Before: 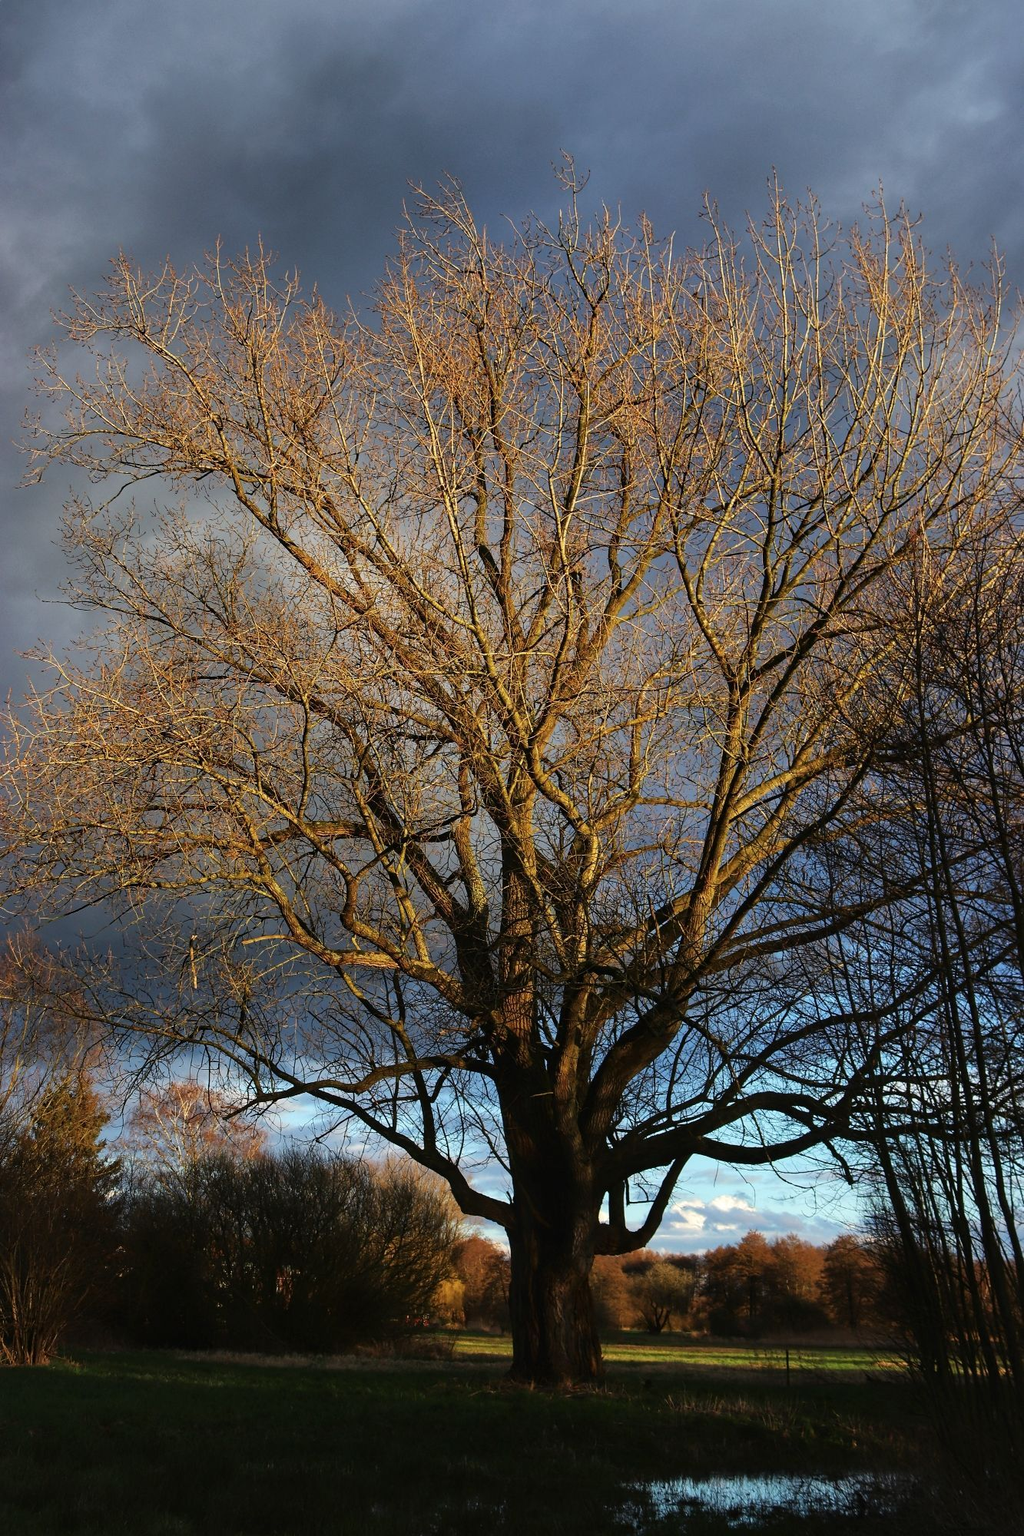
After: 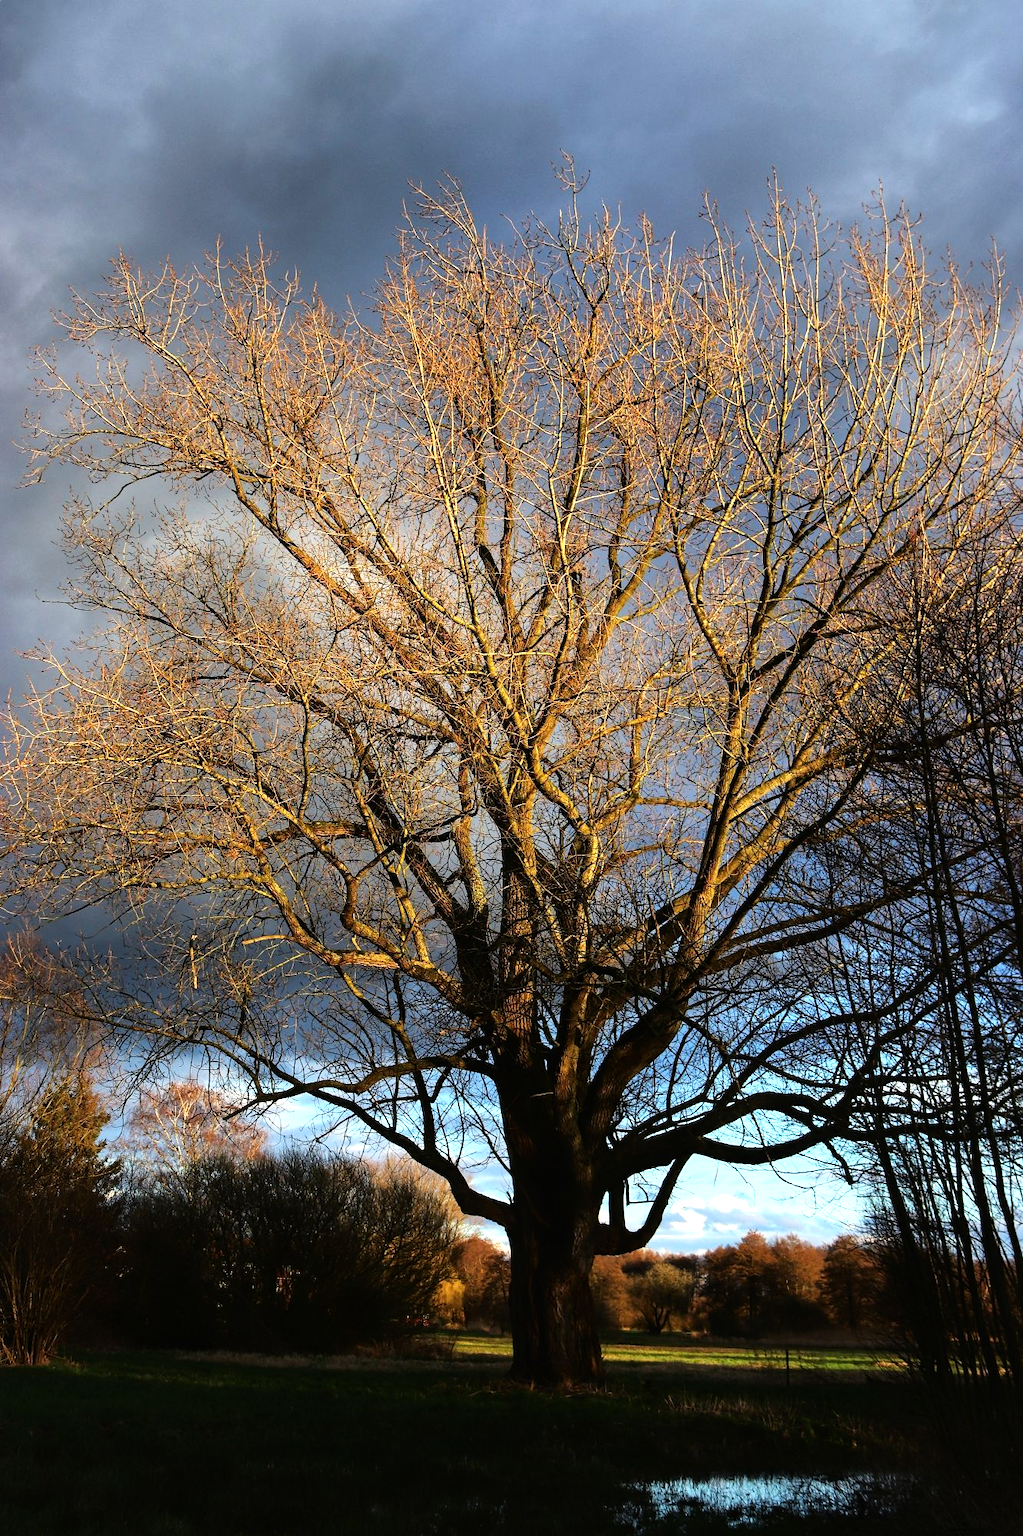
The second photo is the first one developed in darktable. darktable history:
contrast brightness saturation: contrast 0.09, saturation 0.281
color correction: highlights b* 0.035, saturation 0.86
tone equalizer: -8 EV -0.712 EV, -7 EV -0.689 EV, -6 EV -0.616 EV, -5 EV -0.39 EV, -3 EV 0.373 EV, -2 EV 0.6 EV, -1 EV 0.682 EV, +0 EV 0.773 EV
